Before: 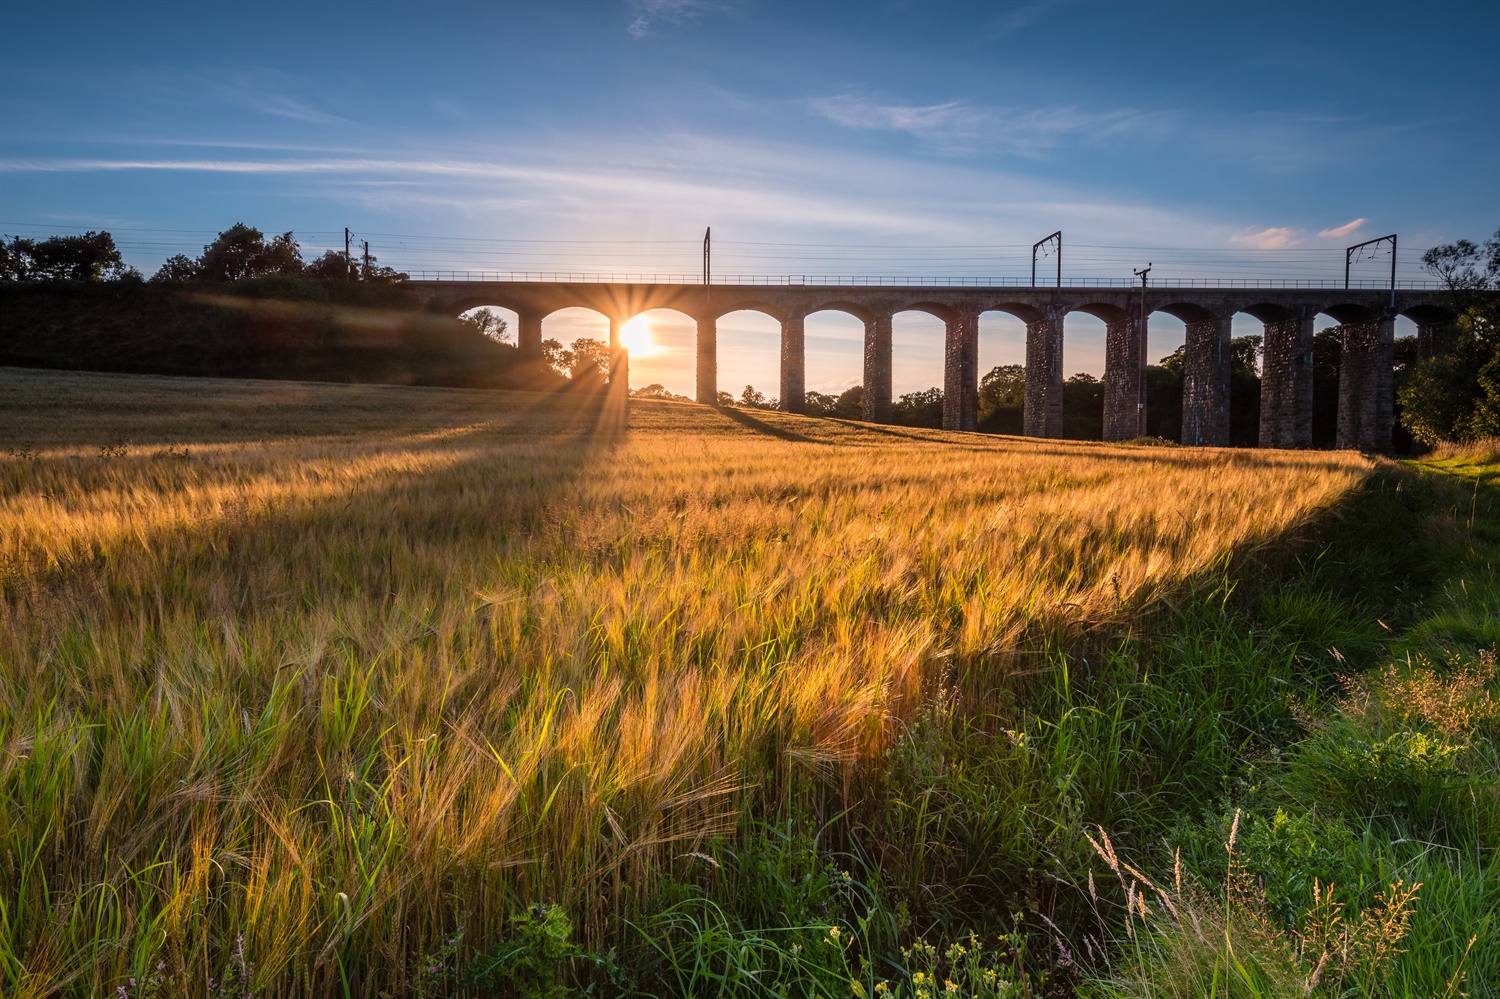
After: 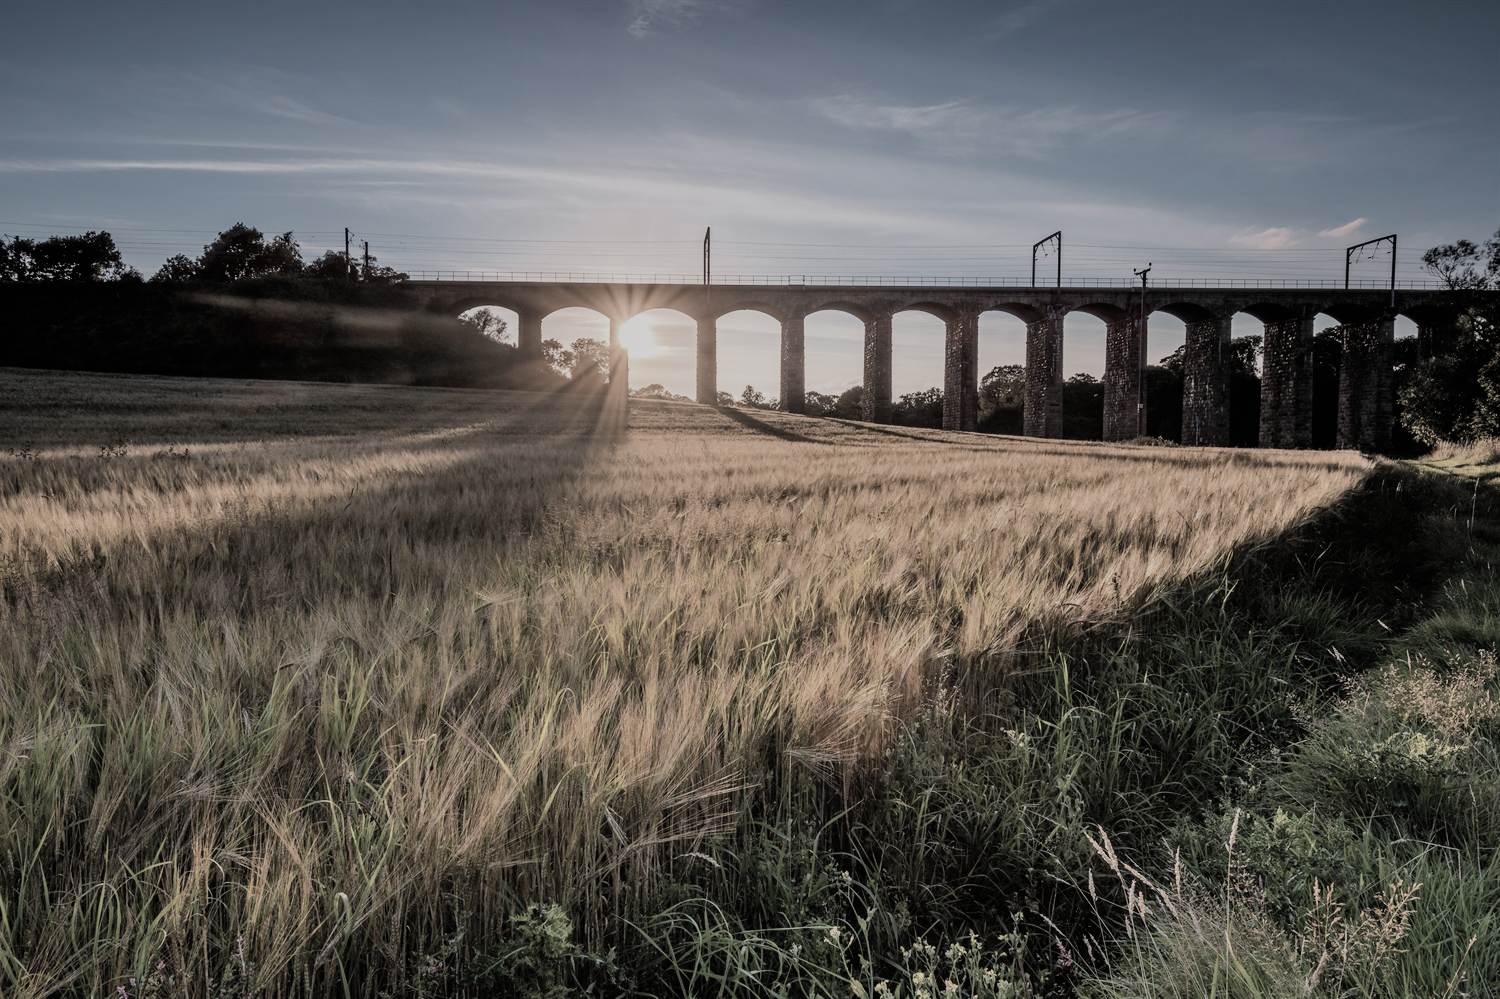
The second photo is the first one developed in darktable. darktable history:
color zones: curves: ch1 [(0, 0.34) (0.143, 0.164) (0.286, 0.152) (0.429, 0.176) (0.571, 0.173) (0.714, 0.188) (0.857, 0.199) (1, 0.34)]
filmic rgb: black relative exposure -7.65 EV, white relative exposure 4.56 EV, hardness 3.61
white balance: red 1, blue 1
shadows and highlights: shadows 35, highlights -35, soften with gaussian
